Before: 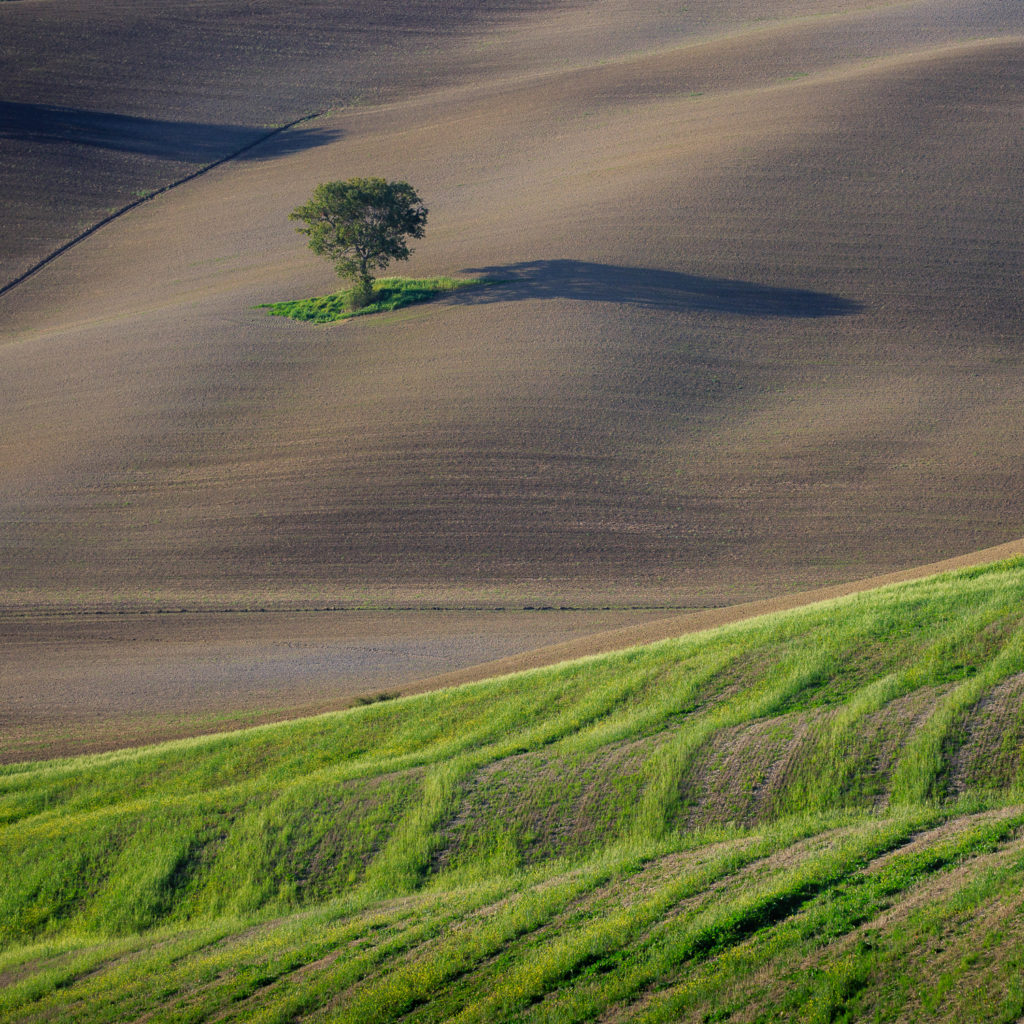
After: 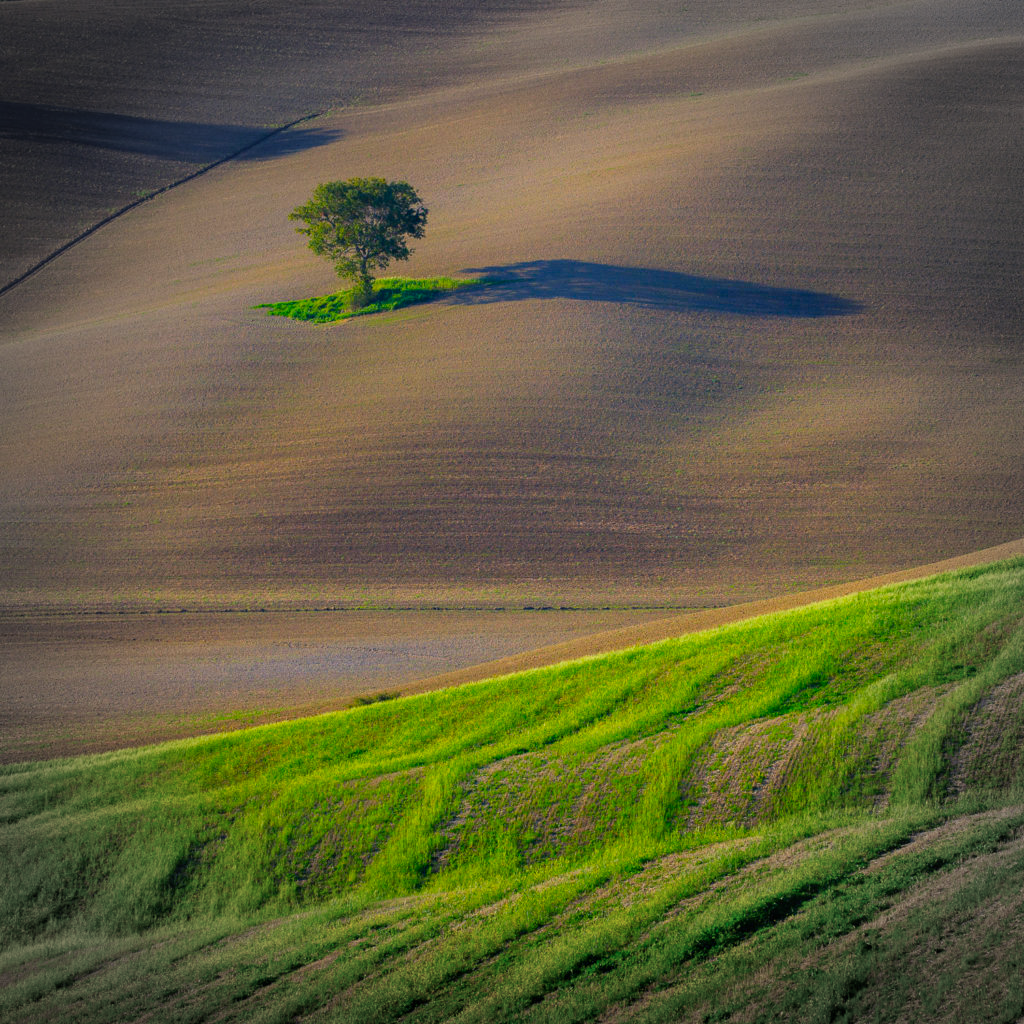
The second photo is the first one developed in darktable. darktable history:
vignetting: fall-off start 67.15%, brightness -0.442, saturation -0.691, width/height ratio 1.011, unbound false
color balance rgb: perceptual saturation grading › global saturation 20%, global vibrance 20%
color correction: saturation 1.34
